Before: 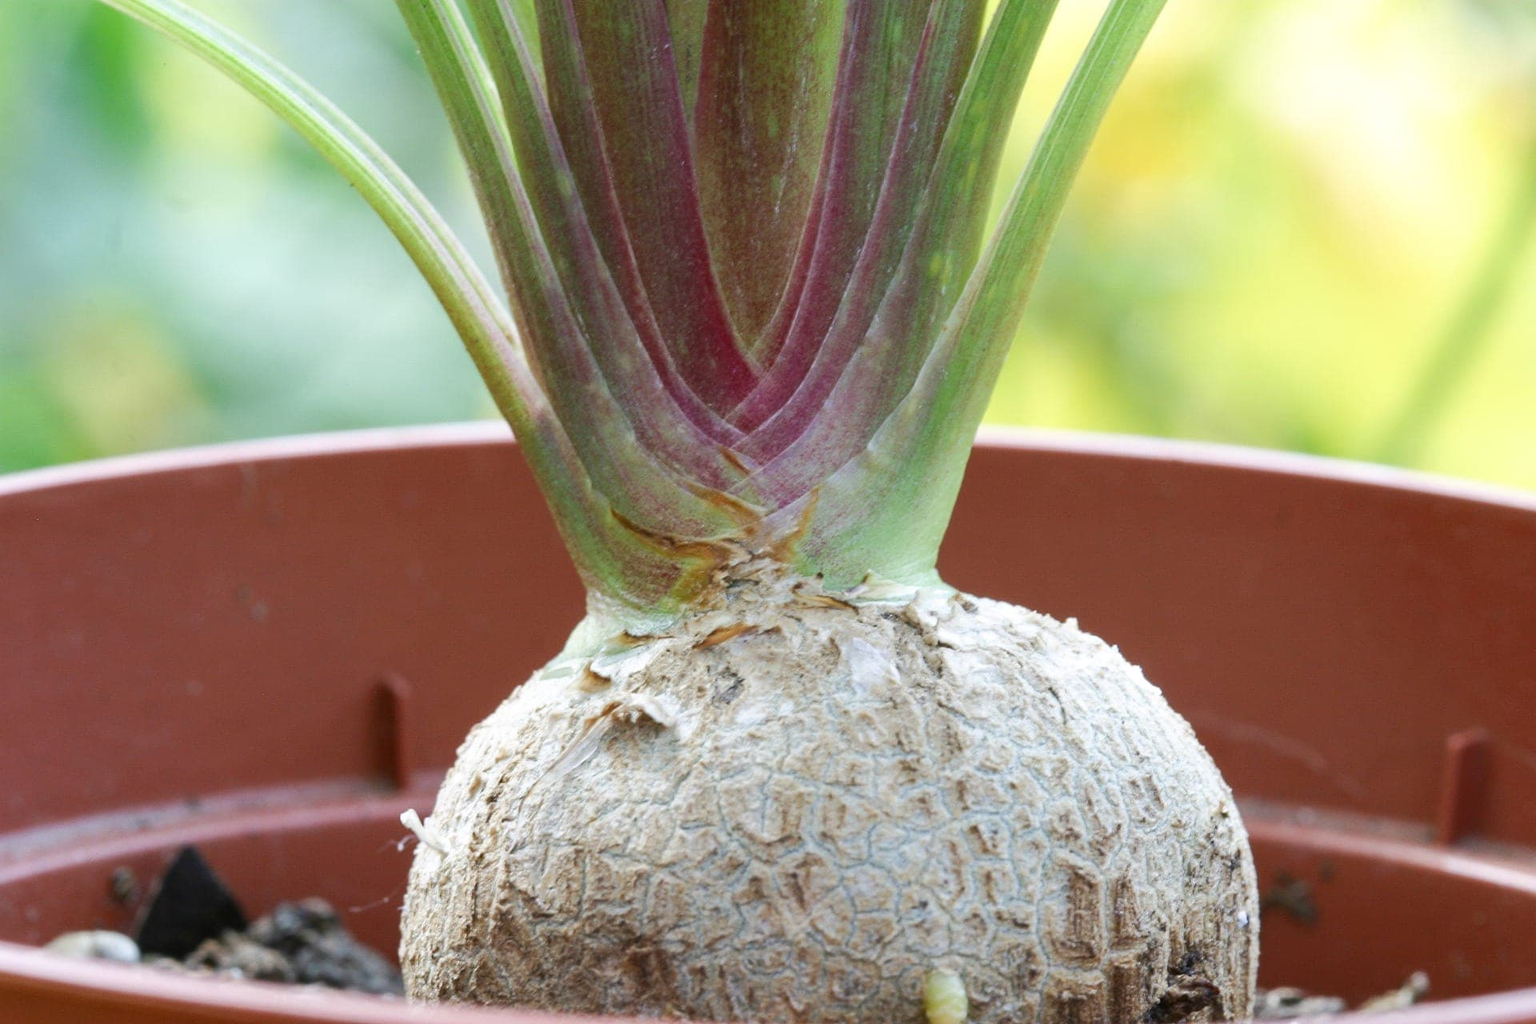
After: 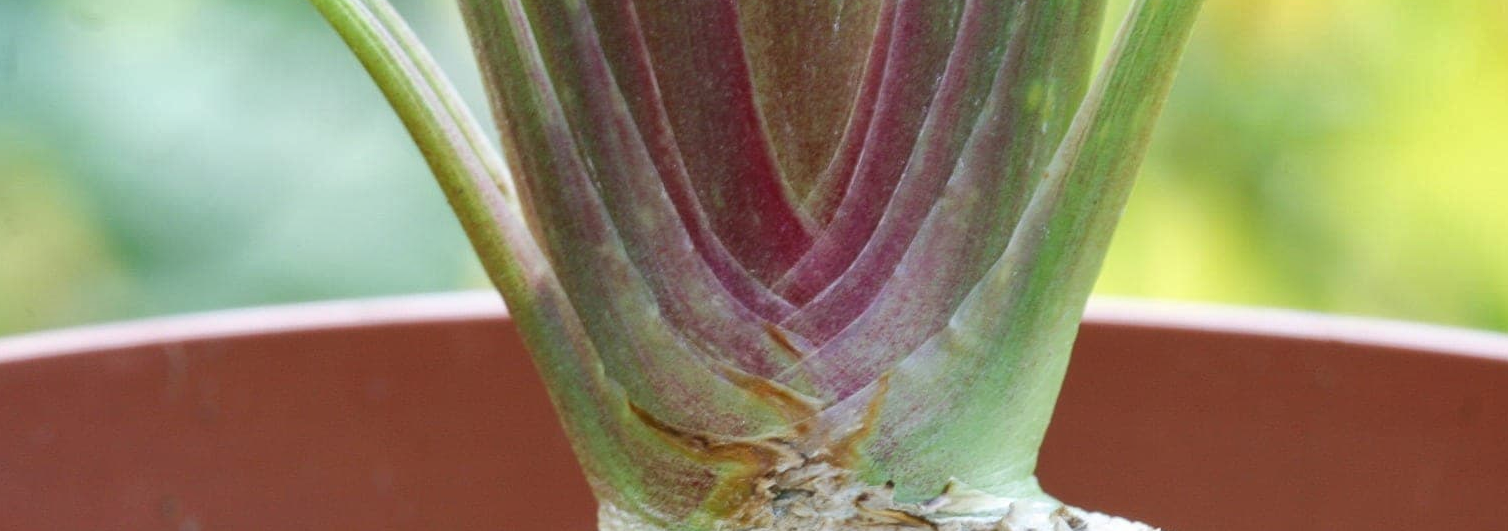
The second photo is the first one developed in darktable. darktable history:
shadows and highlights: shadows 22.7, highlights -48.71, soften with gaussian
crop: left 7.036%, top 18.398%, right 14.379%, bottom 40.043%
